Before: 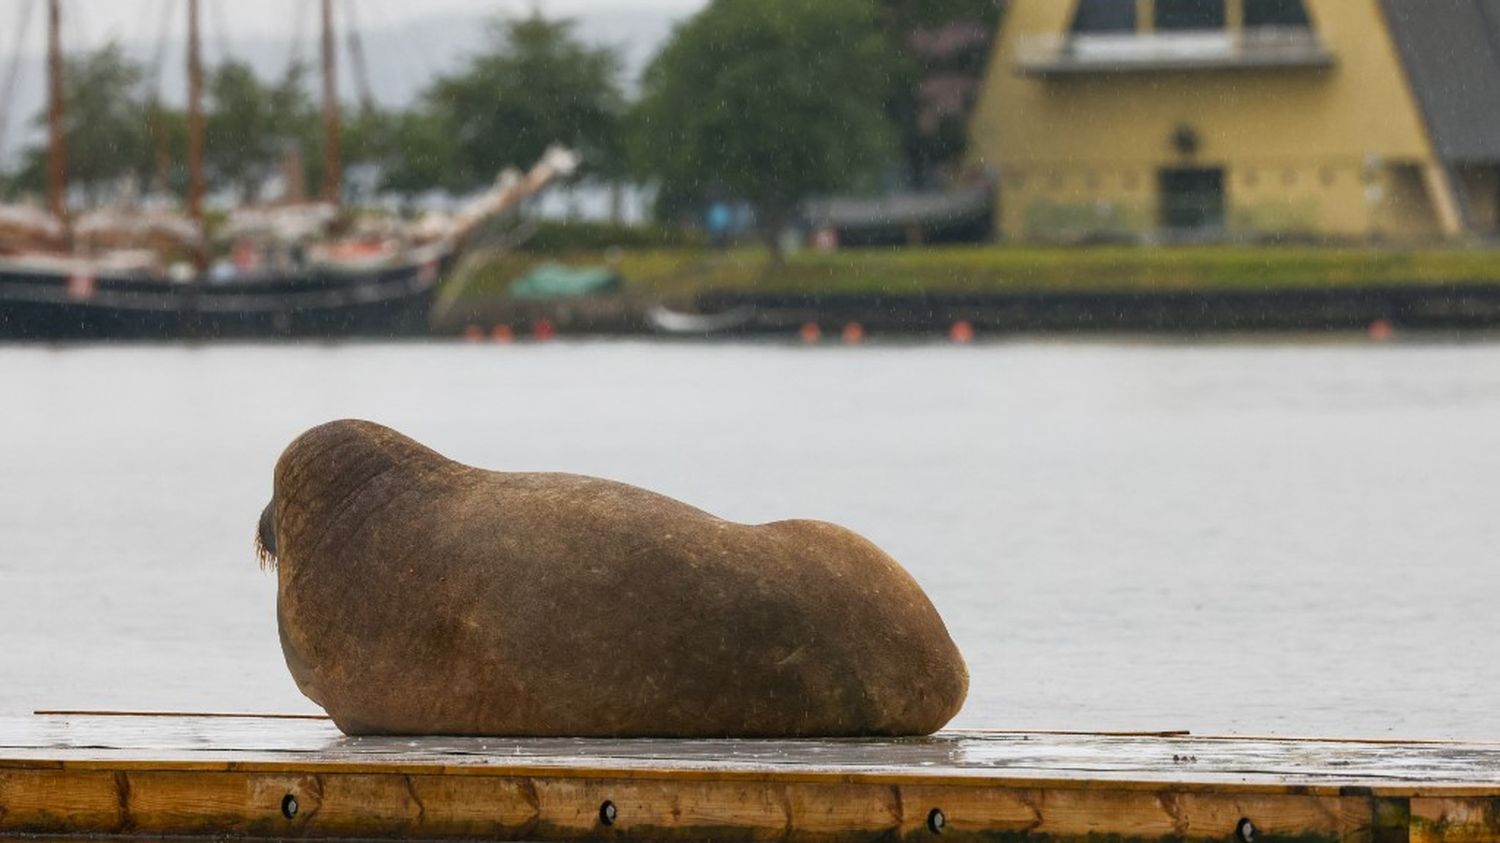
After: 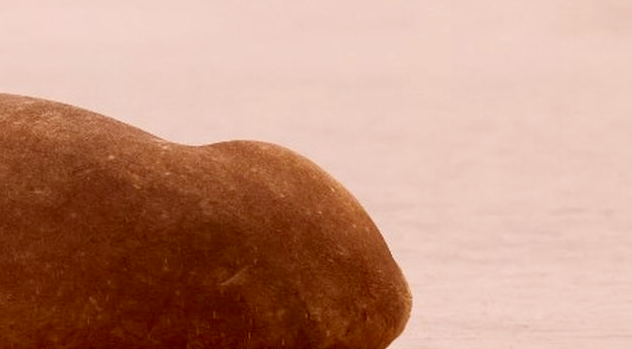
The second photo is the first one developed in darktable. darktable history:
crop: left 37.197%, top 45.05%, right 20.604%, bottom 13.496%
color correction: highlights a* 9.19, highlights b* 8.99, shadows a* 39.42, shadows b* 39.99, saturation 0.766
